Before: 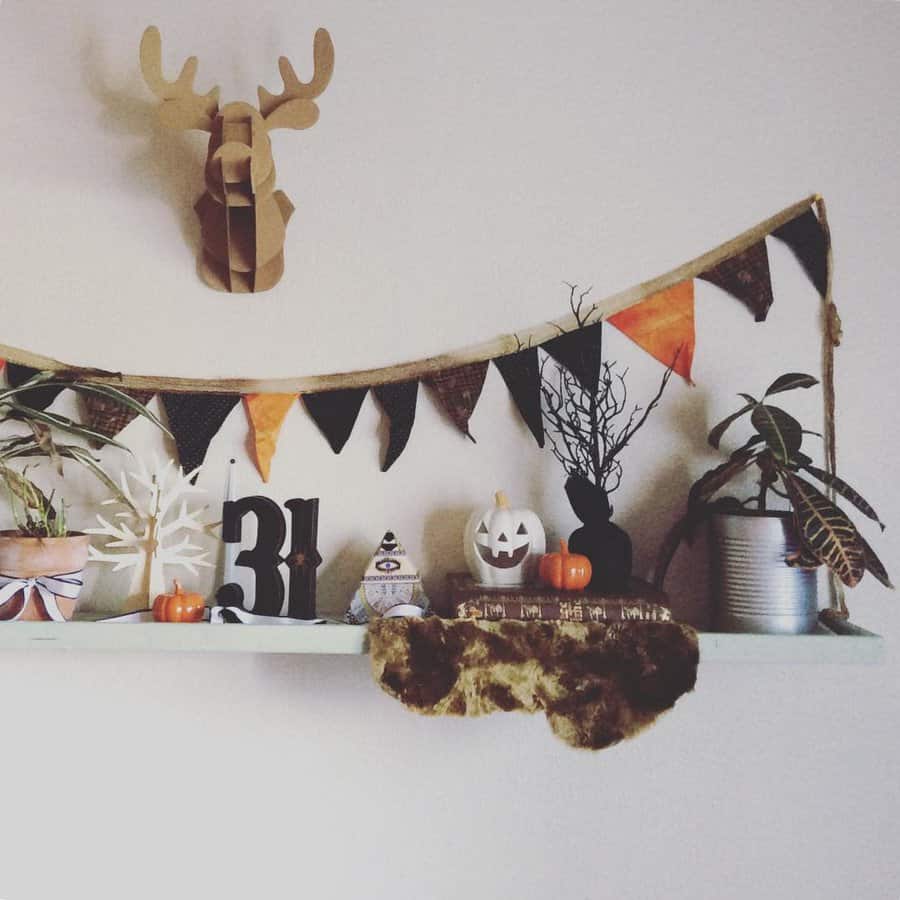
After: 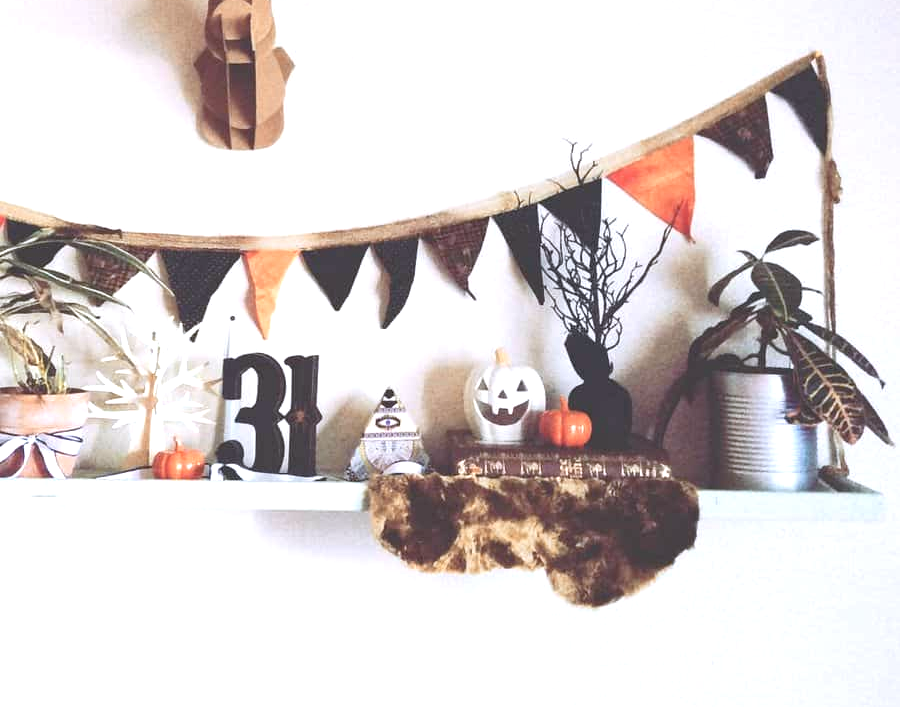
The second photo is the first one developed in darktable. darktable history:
exposure: exposure 0.951 EV, compensate highlight preservation false
color zones: curves: ch2 [(0, 0.5) (0.084, 0.497) (0.323, 0.335) (0.4, 0.497) (1, 0.5)]
color correction: highlights a* -0.155, highlights b* -5.65, shadows a* -0.129, shadows b* -0.091
crop and rotate: top 15.944%, bottom 5.442%
